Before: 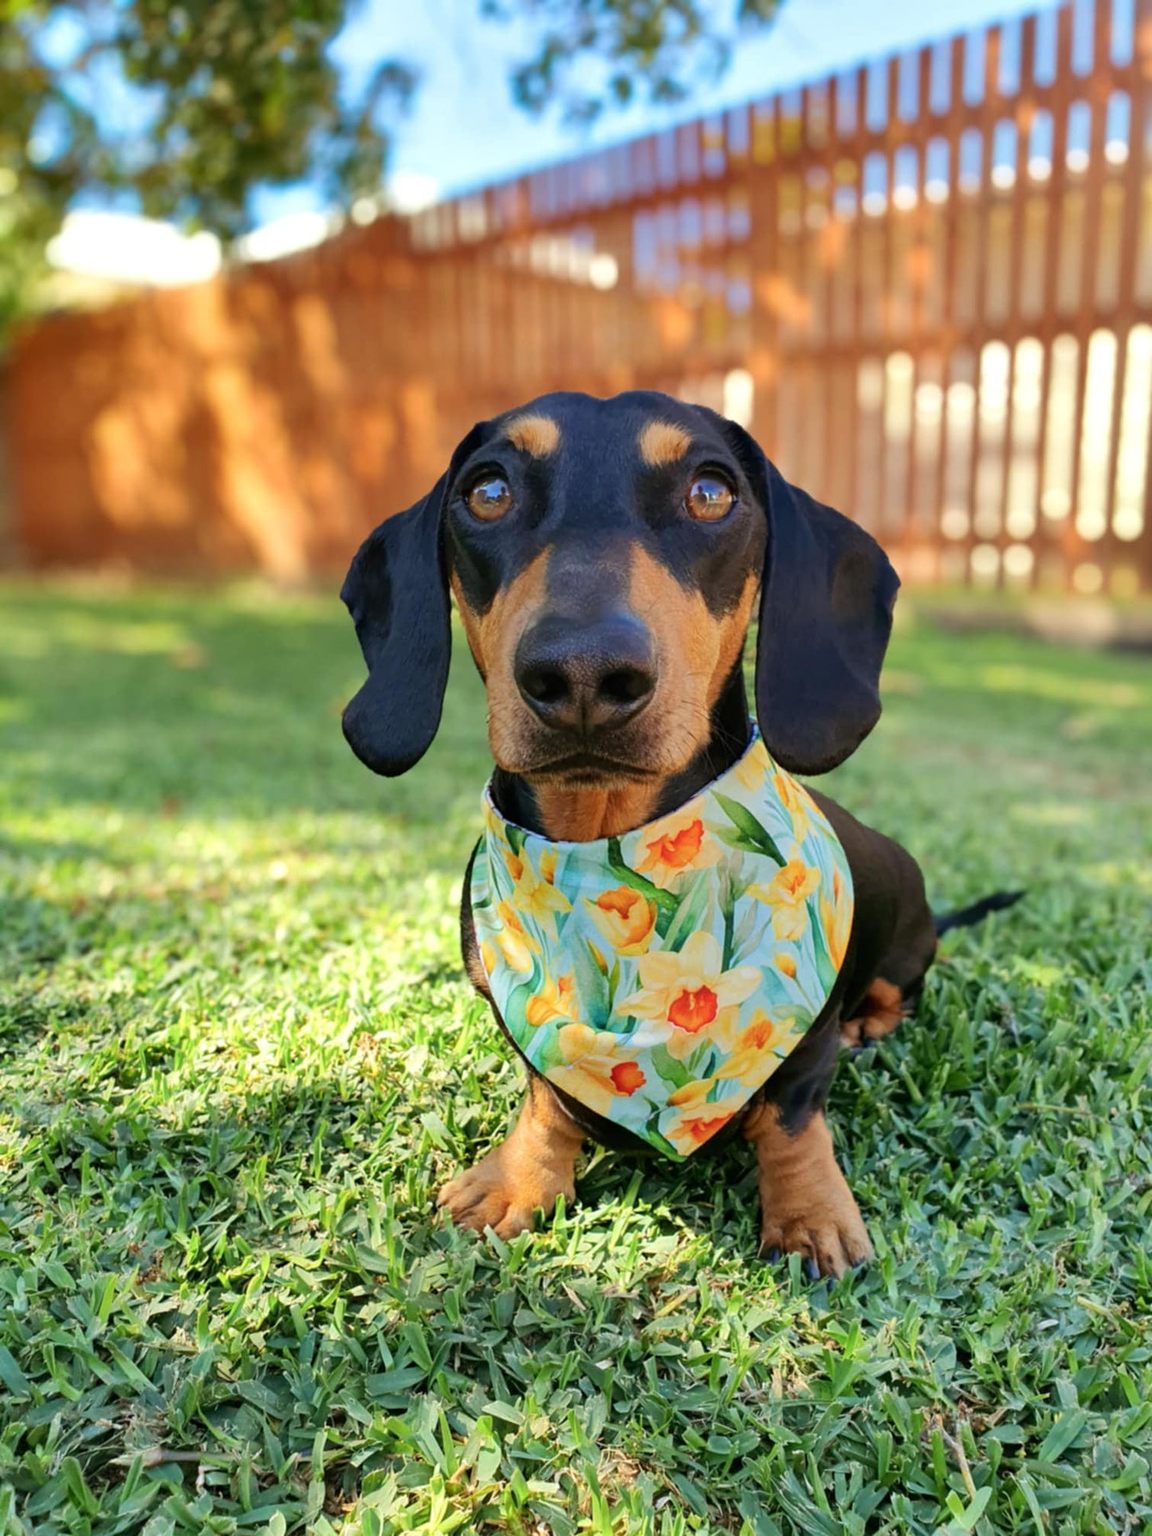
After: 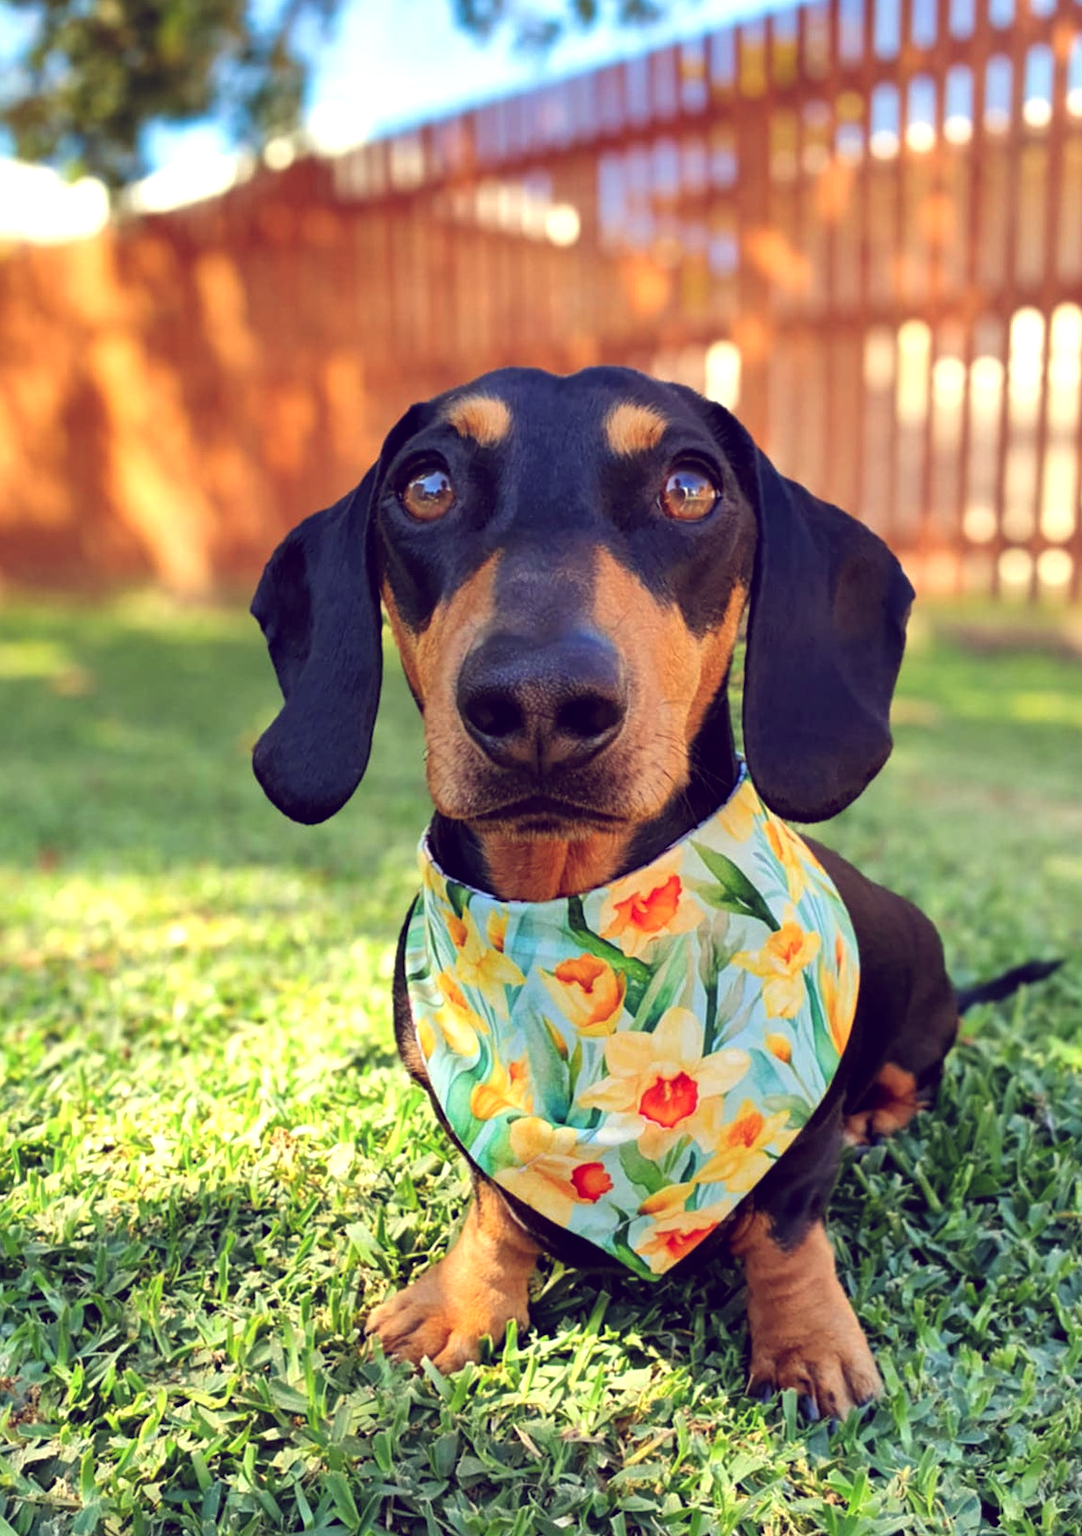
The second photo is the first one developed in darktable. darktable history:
color balance: lift [1.001, 0.997, 0.99, 1.01], gamma [1.007, 1, 0.975, 1.025], gain [1, 1.065, 1.052, 0.935], contrast 13.25%
crop: left 11.225%, top 5.381%, right 9.565%, bottom 10.314%
